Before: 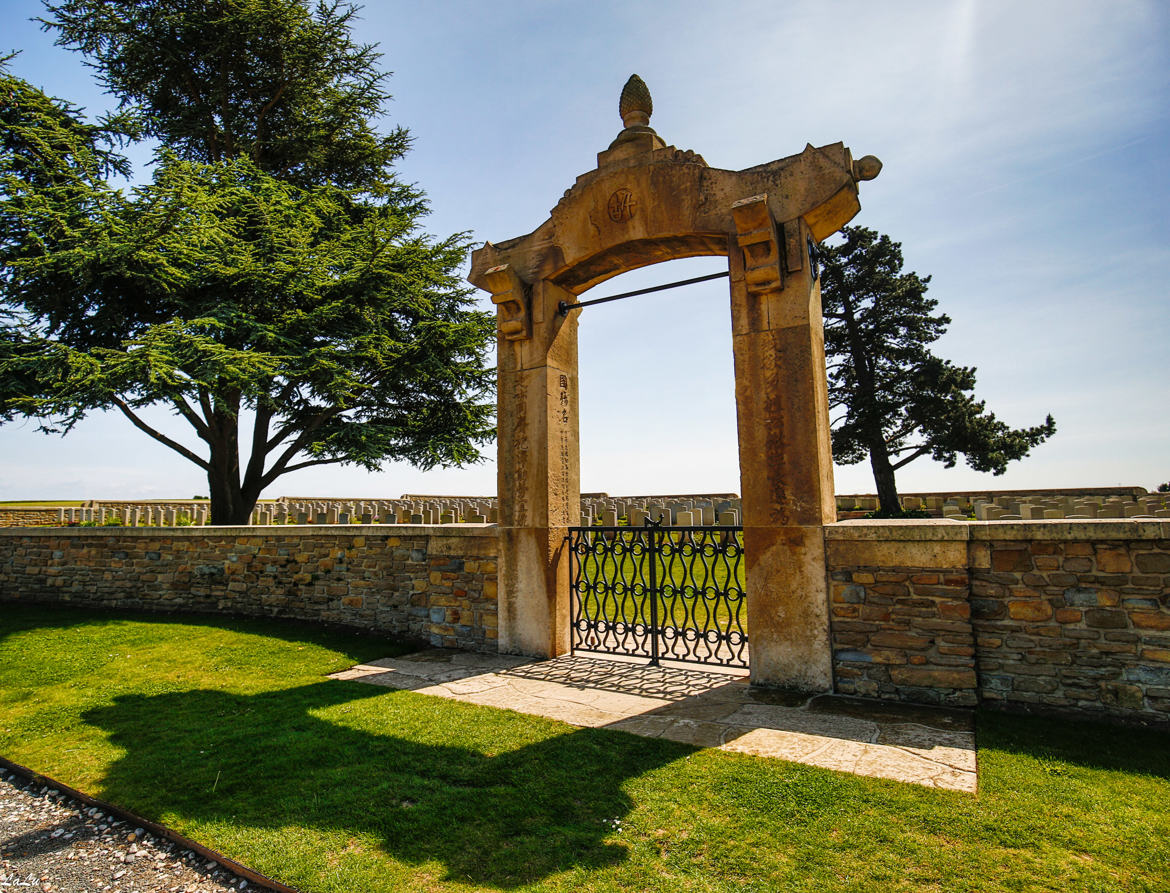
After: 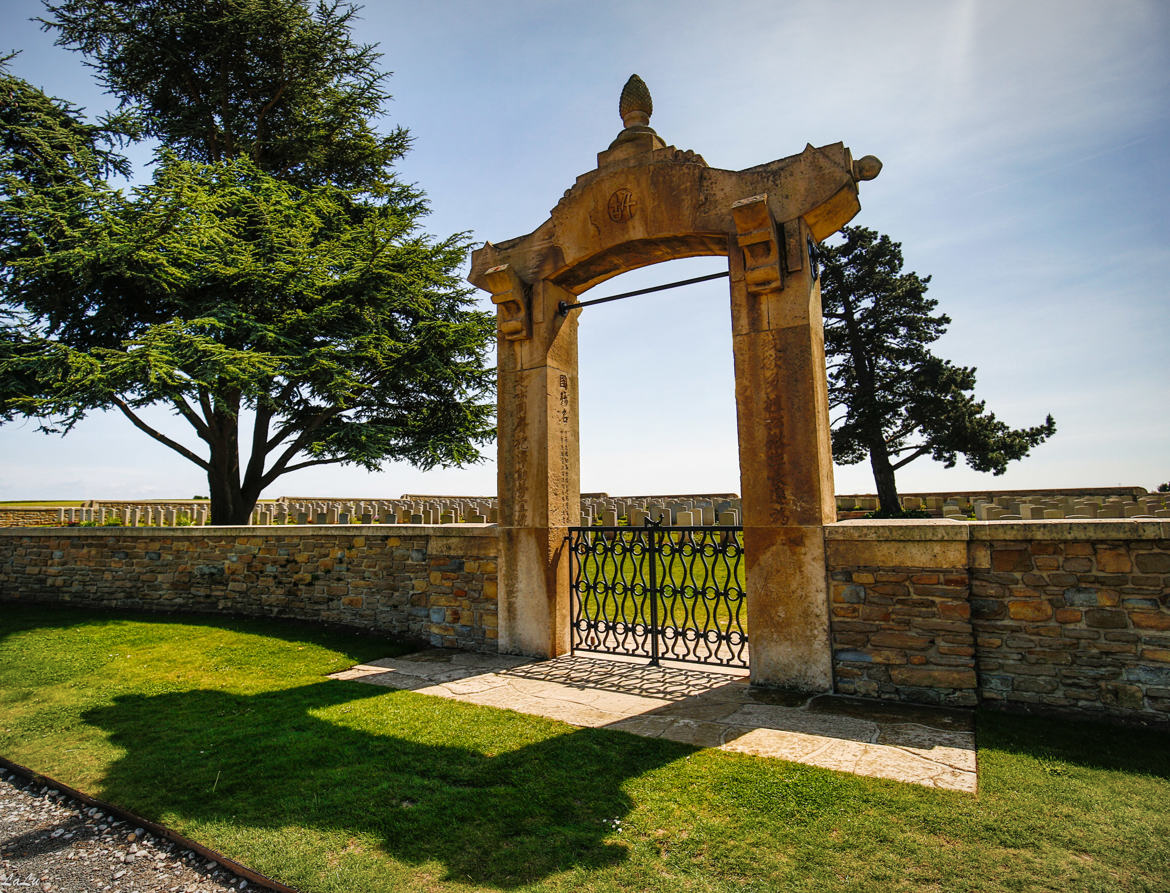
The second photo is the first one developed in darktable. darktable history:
vignetting: fall-off start 97.6%, fall-off radius 100.92%, width/height ratio 1.372
